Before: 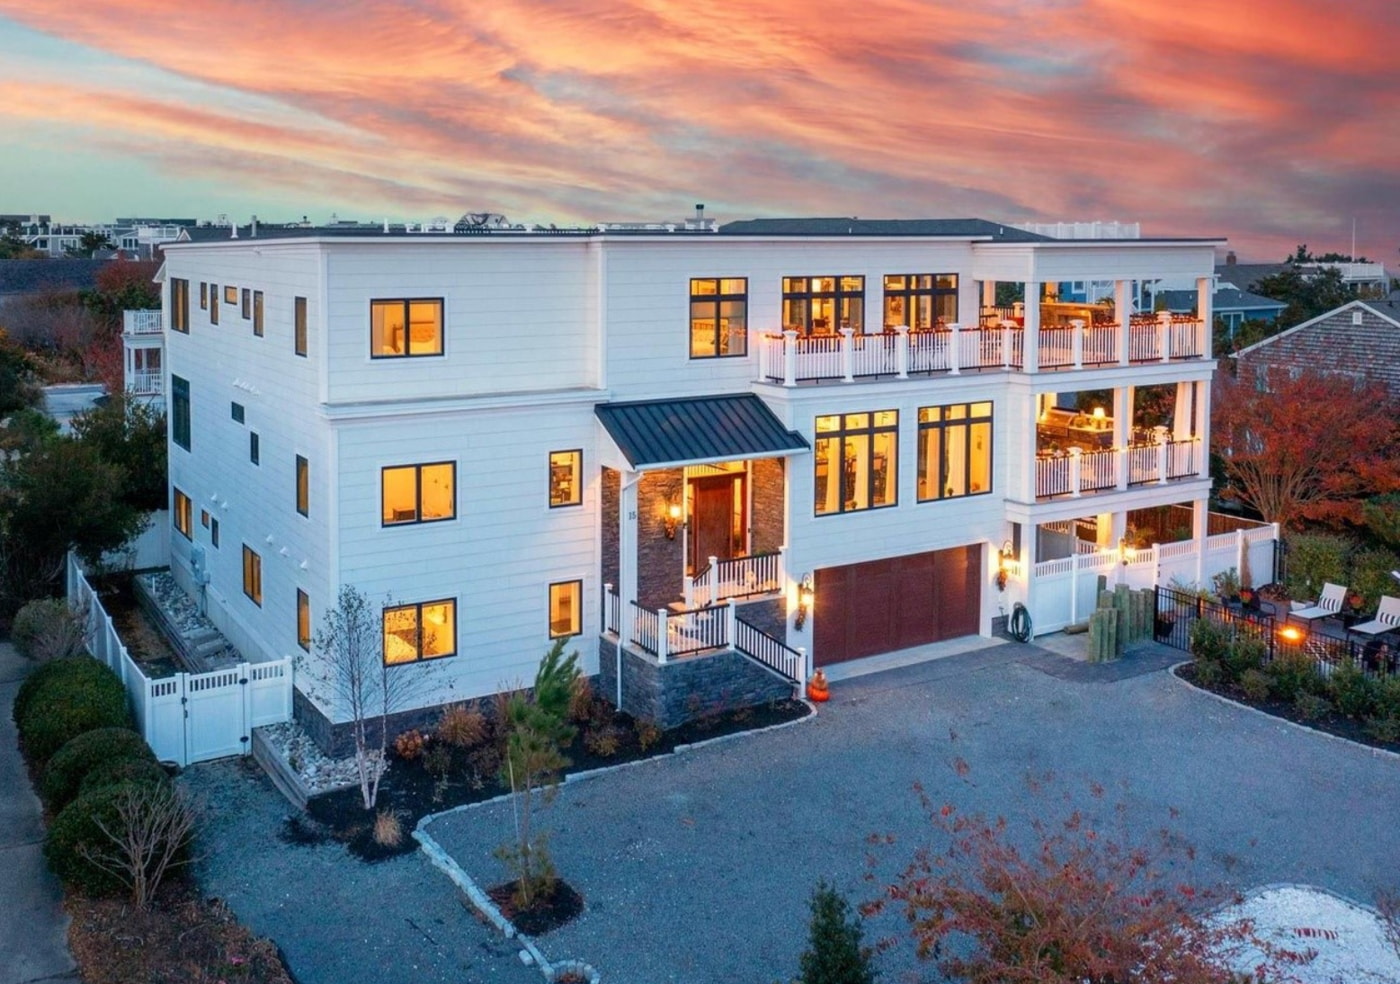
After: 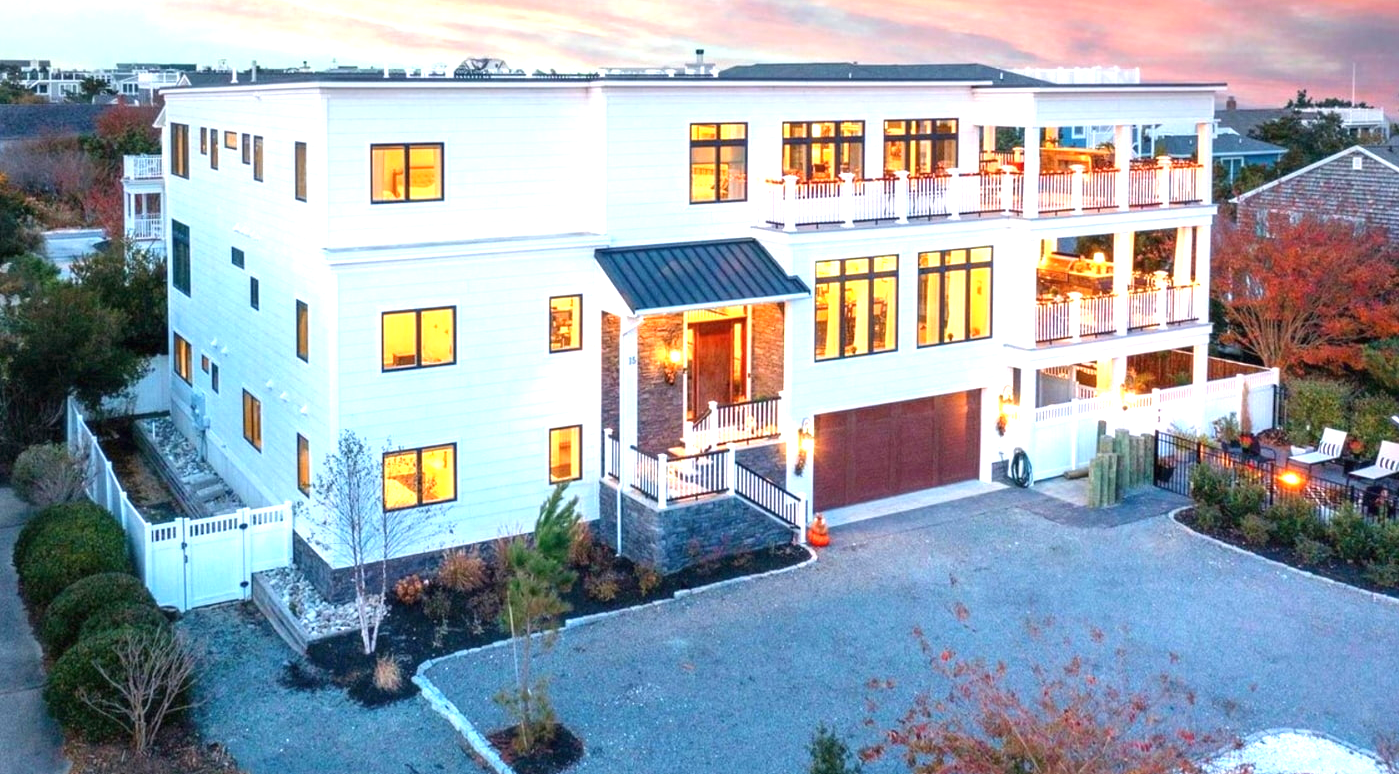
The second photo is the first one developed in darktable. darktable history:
tone equalizer: on, module defaults
crop and rotate: top 15.774%, bottom 5.506%
exposure: black level correction 0, exposure 1.173 EV, compensate exposure bias true, compensate highlight preservation false
